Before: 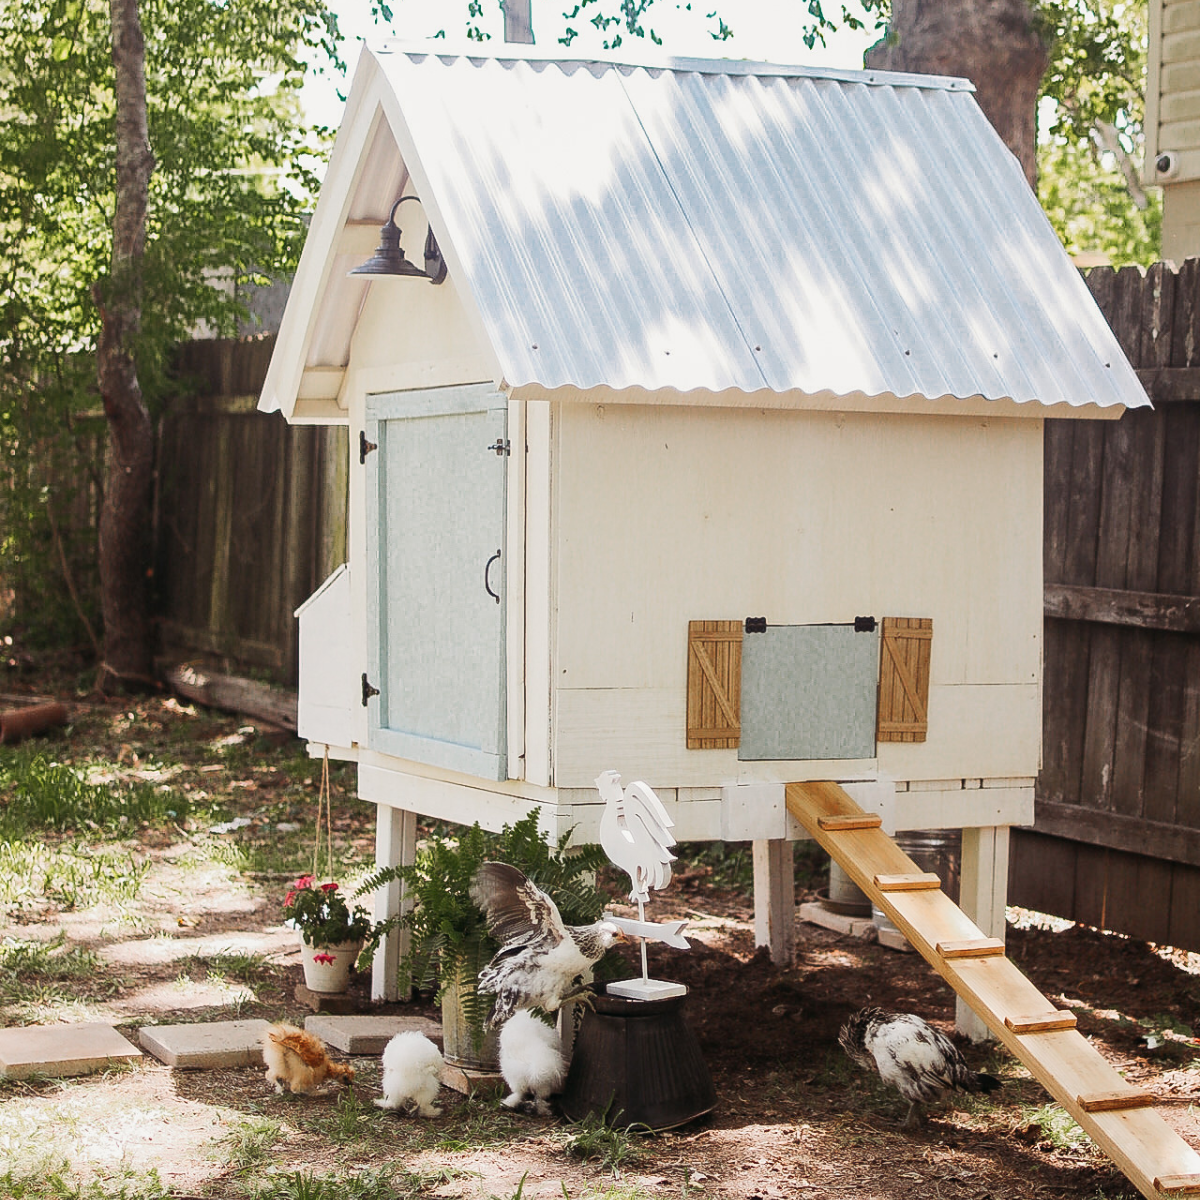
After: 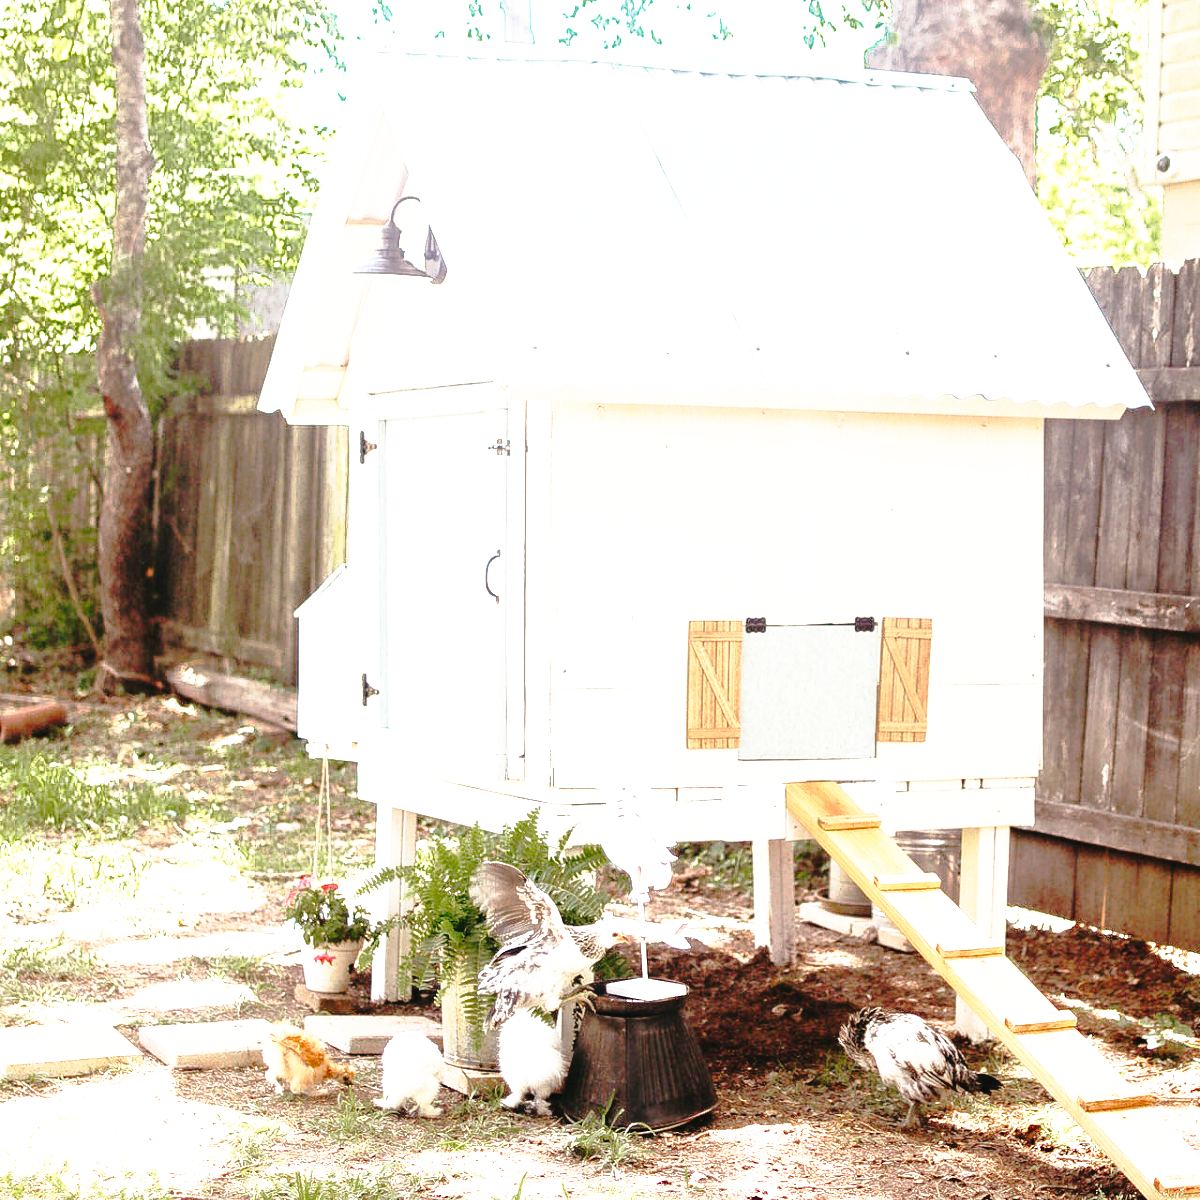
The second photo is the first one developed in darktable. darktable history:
exposure: black level correction 0, exposure 0.95 EV, compensate exposure bias true, compensate highlight preservation false
tone curve: curves: ch0 [(0, 0) (0.003, 0.019) (0.011, 0.019) (0.025, 0.023) (0.044, 0.032) (0.069, 0.046) (0.1, 0.073) (0.136, 0.129) (0.177, 0.207) (0.224, 0.295) (0.277, 0.394) (0.335, 0.48) (0.399, 0.524) (0.468, 0.575) (0.543, 0.628) (0.623, 0.684) (0.709, 0.739) (0.801, 0.808) (0.898, 0.9) (1, 1)], preserve colors none
base curve: curves: ch0 [(0, 0) (0.026, 0.03) (0.109, 0.232) (0.351, 0.748) (0.669, 0.968) (1, 1)], preserve colors none
